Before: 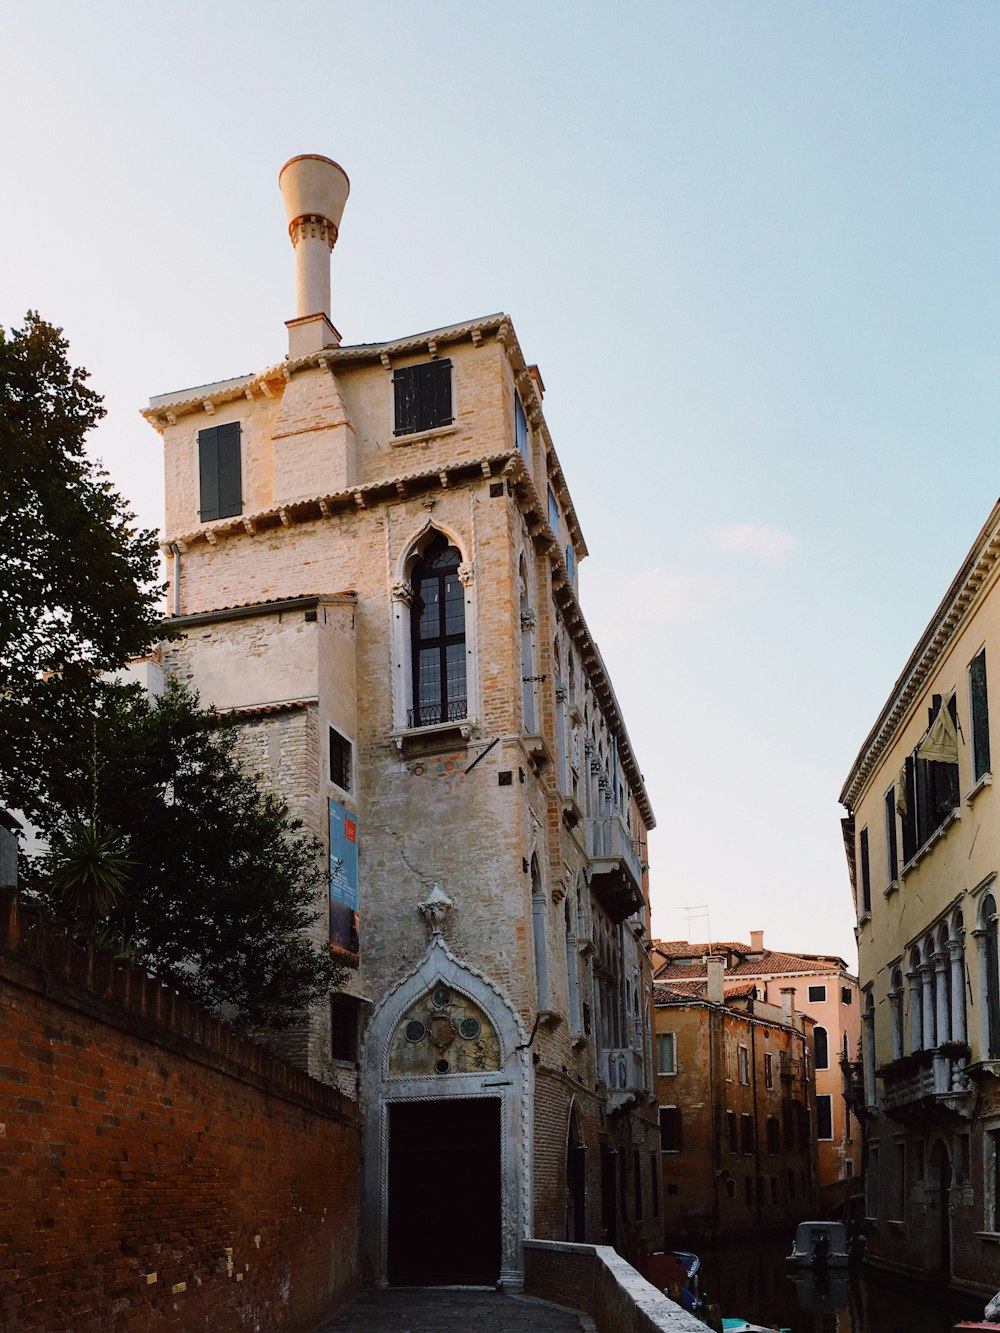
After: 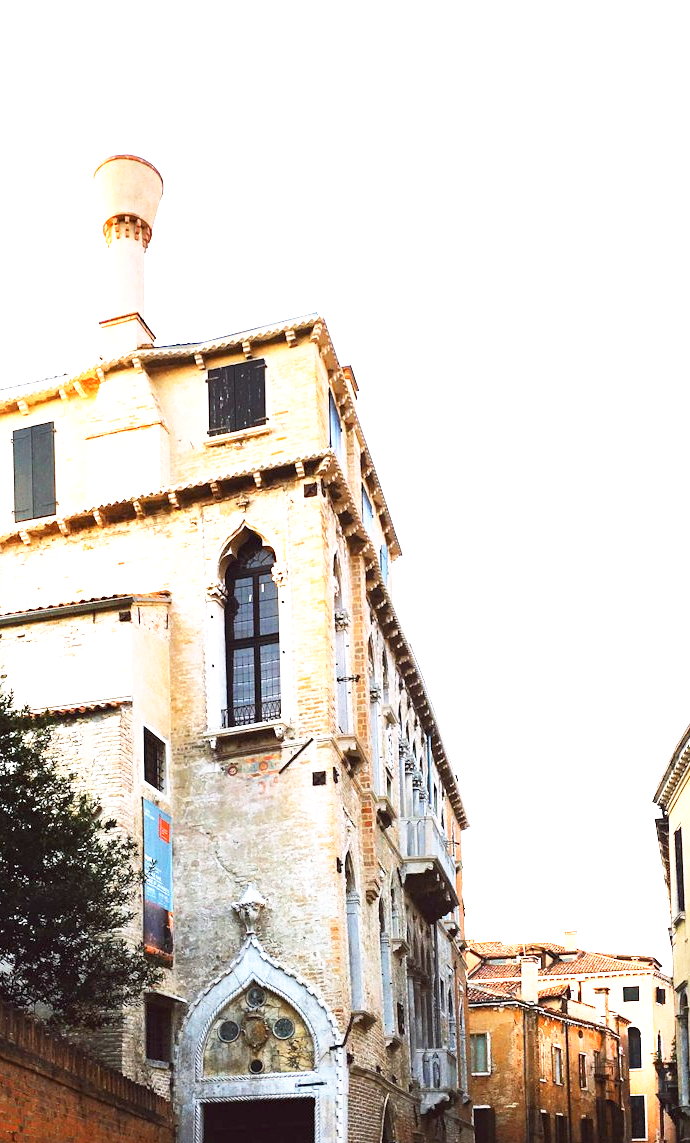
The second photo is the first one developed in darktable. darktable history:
exposure: black level correction 0, exposure 1.743 EV, compensate exposure bias true, compensate highlight preservation false
crop: left 18.673%, right 12.283%, bottom 14.239%
base curve: curves: ch0 [(0, 0) (0.688, 0.865) (1, 1)], preserve colors none
